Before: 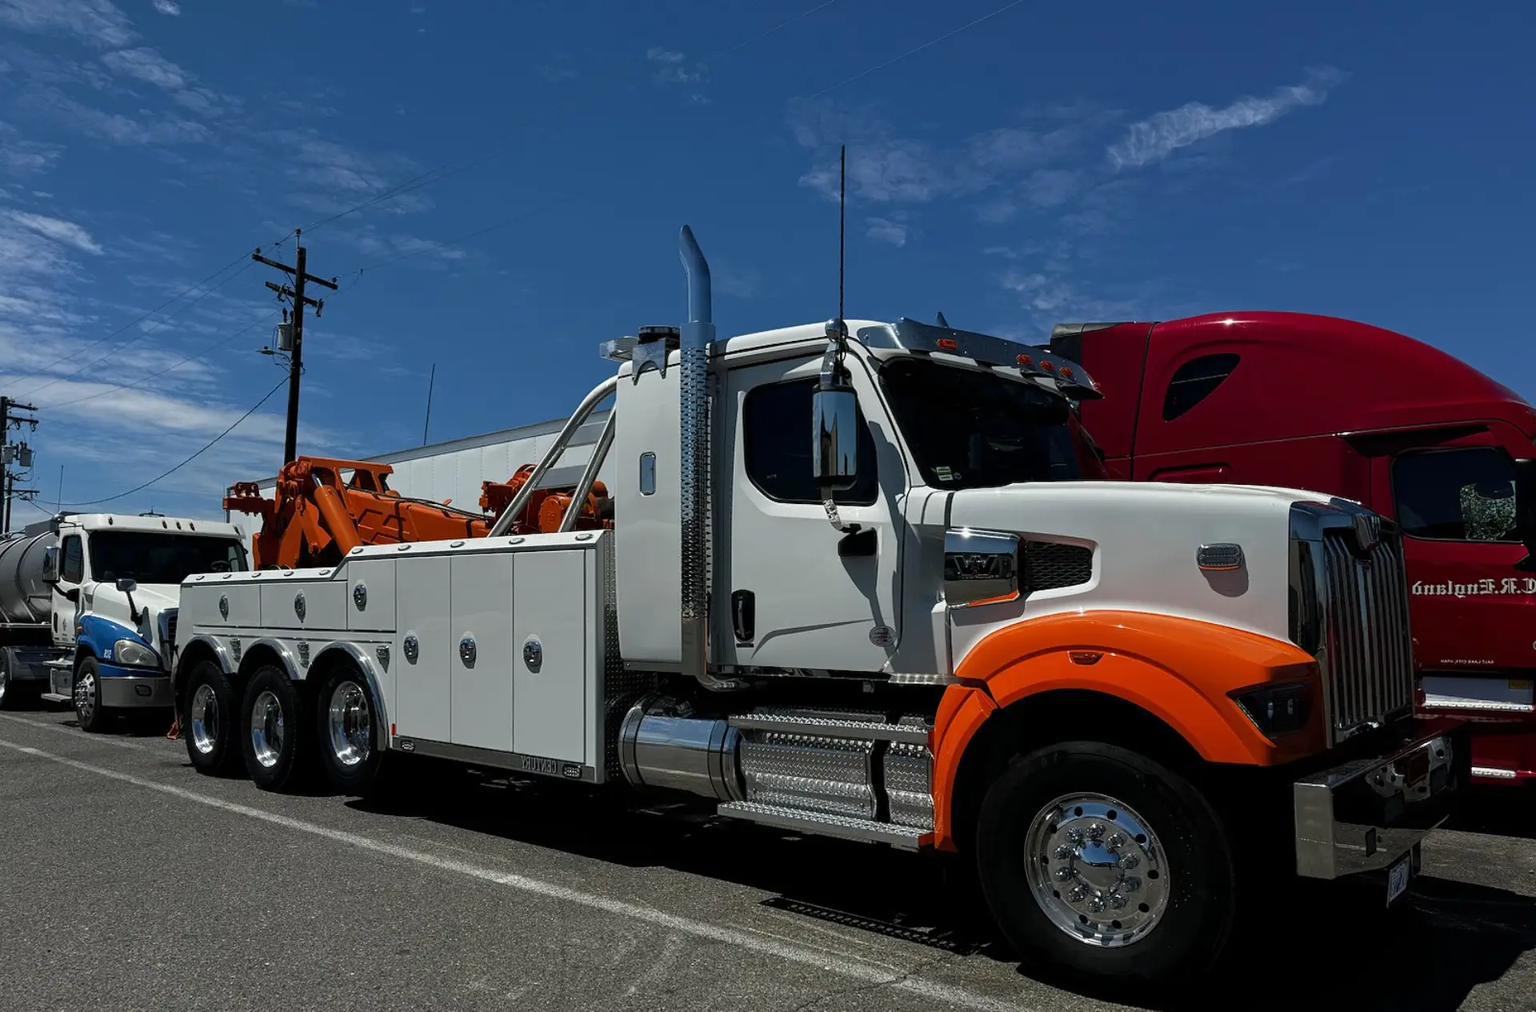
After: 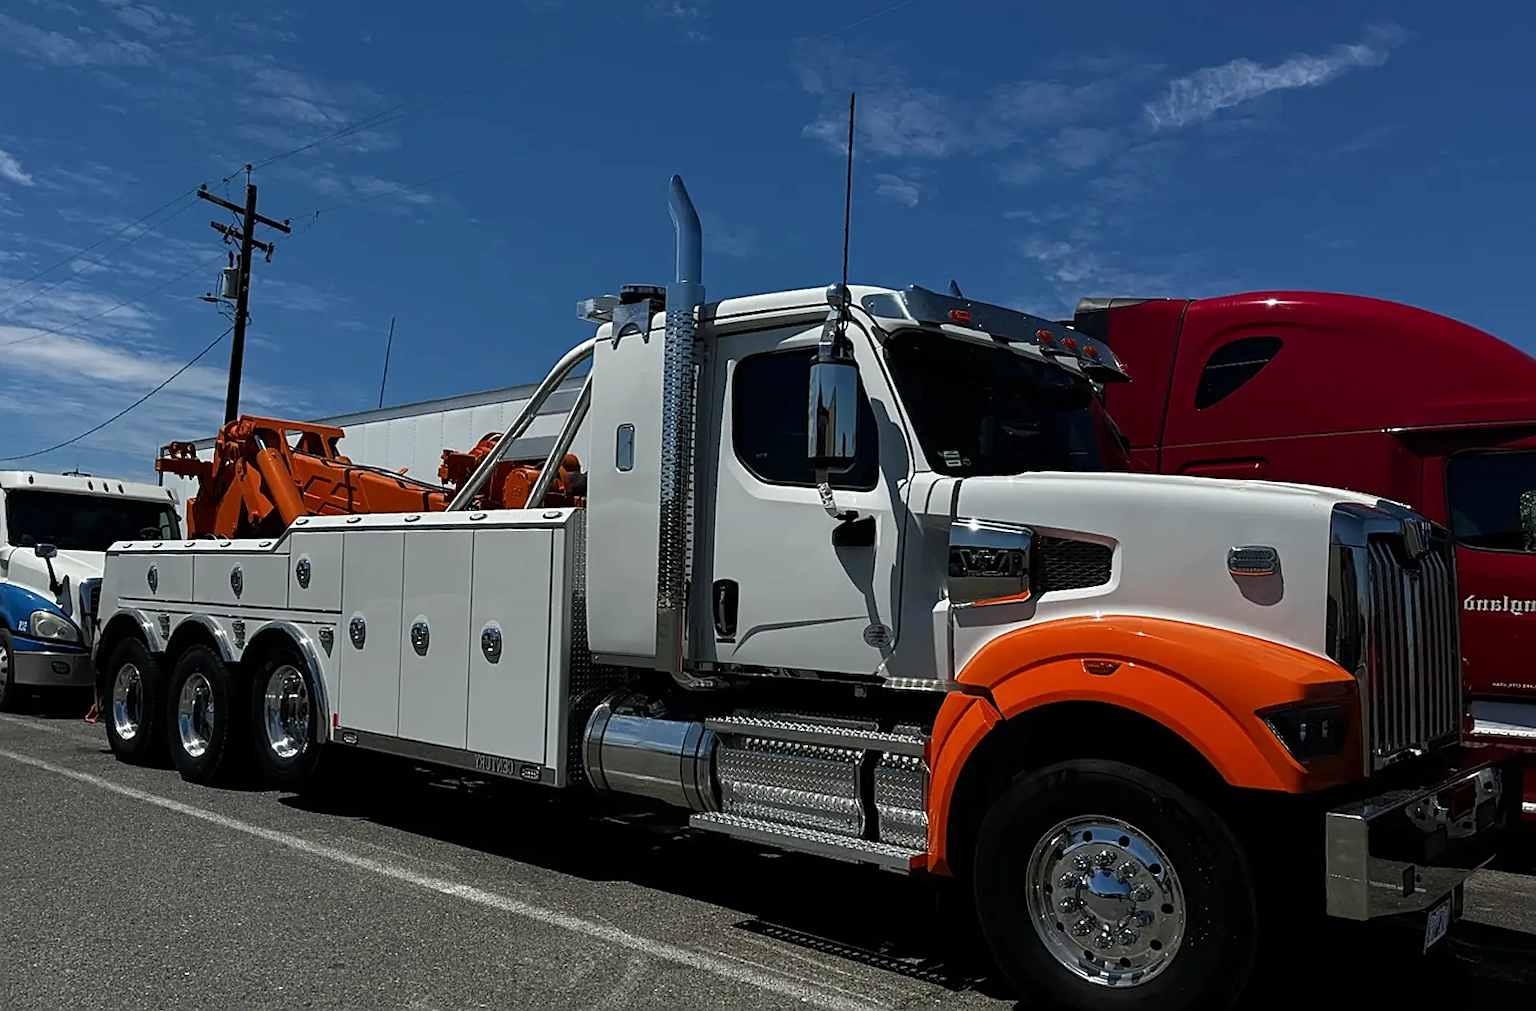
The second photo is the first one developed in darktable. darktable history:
contrast brightness saturation: contrast 0.07
sharpen: on, module defaults
crop and rotate: angle -1.96°, left 3.097%, top 4.154%, right 1.586%, bottom 0.529%
